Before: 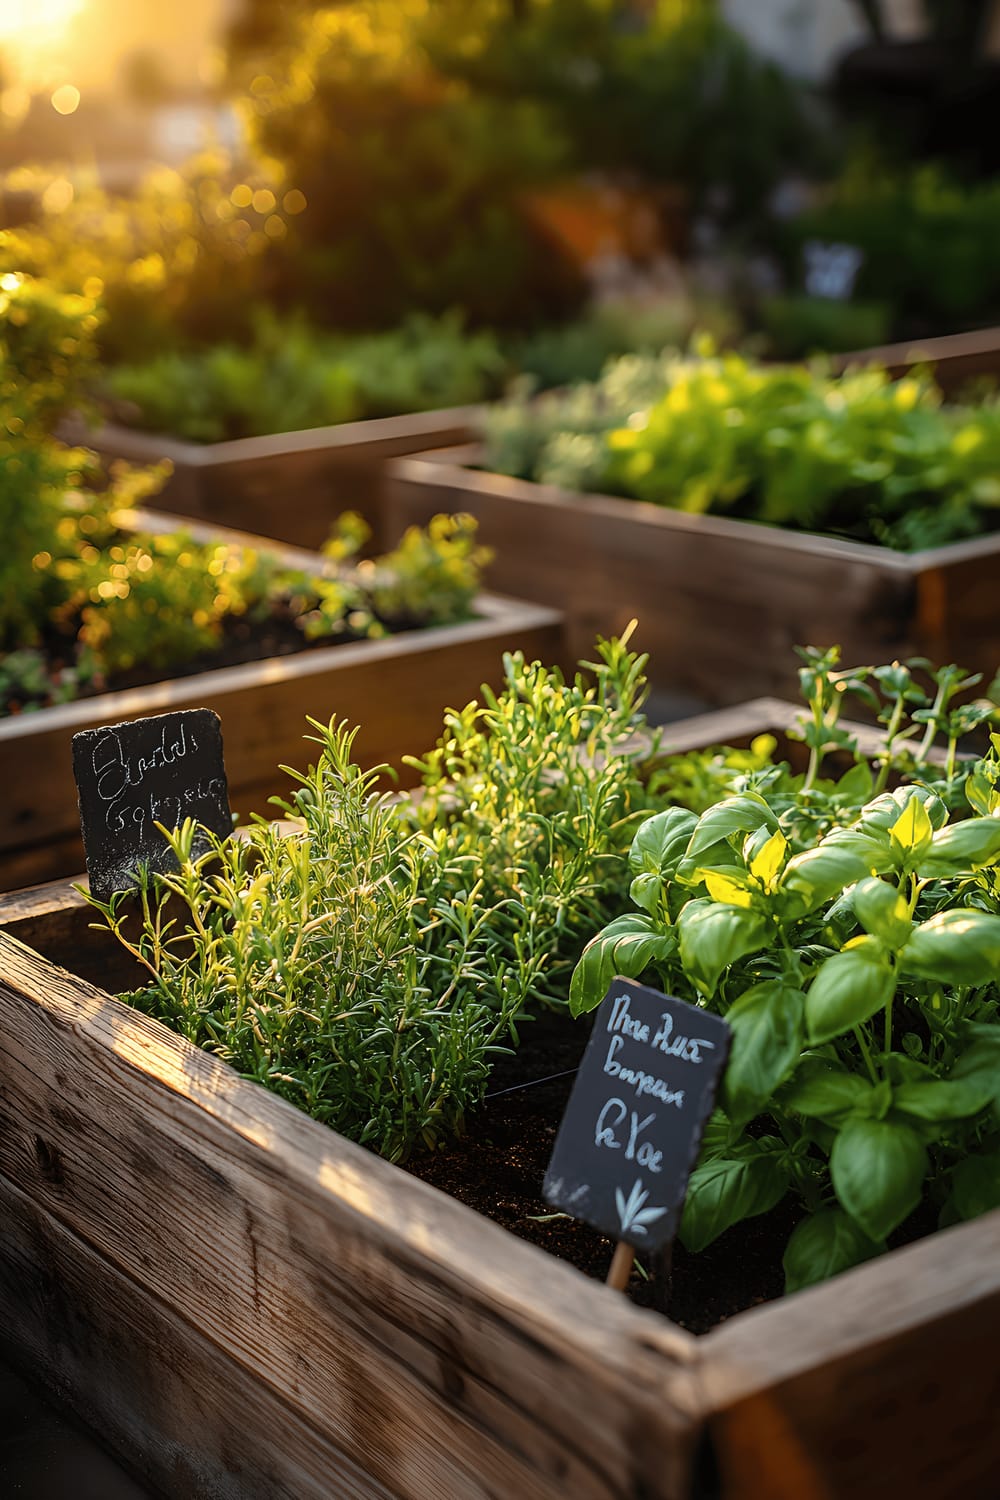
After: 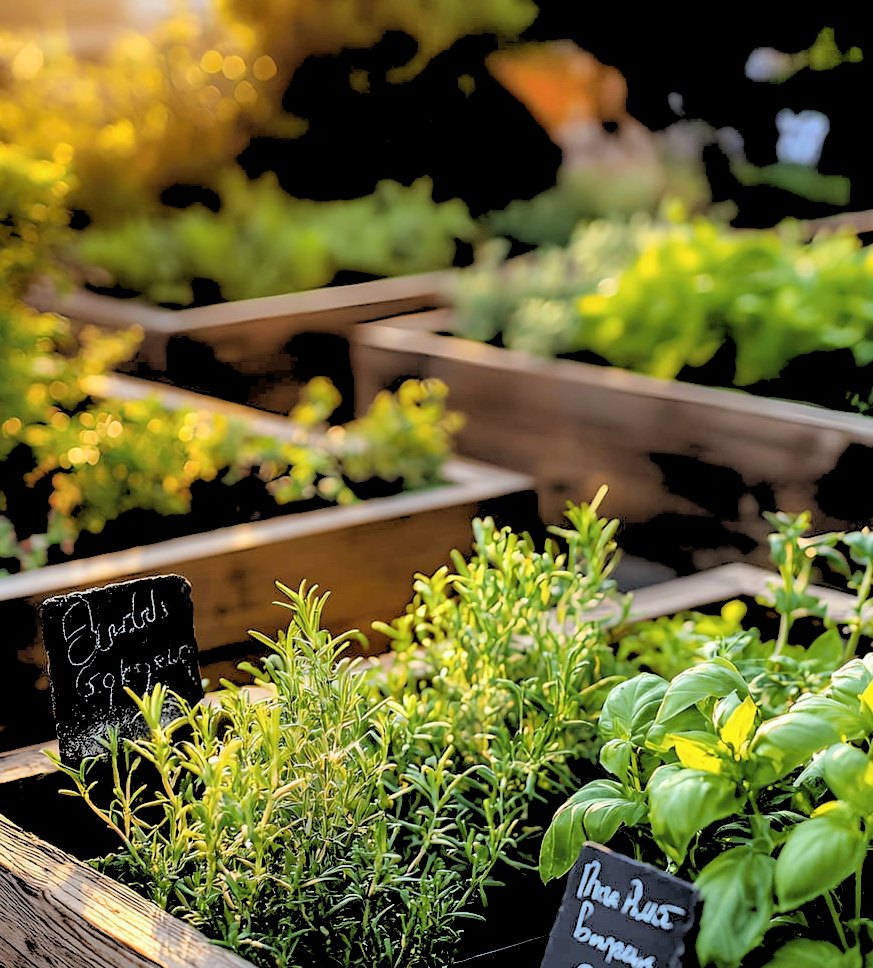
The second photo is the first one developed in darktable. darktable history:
rgb levels: levels [[0.027, 0.429, 0.996], [0, 0.5, 1], [0, 0.5, 1]]
shadows and highlights: soften with gaussian
crop: left 3.015%, top 8.969%, right 9.647%, bottom 26.457%
white balance: red 0.967, blue 1.049
